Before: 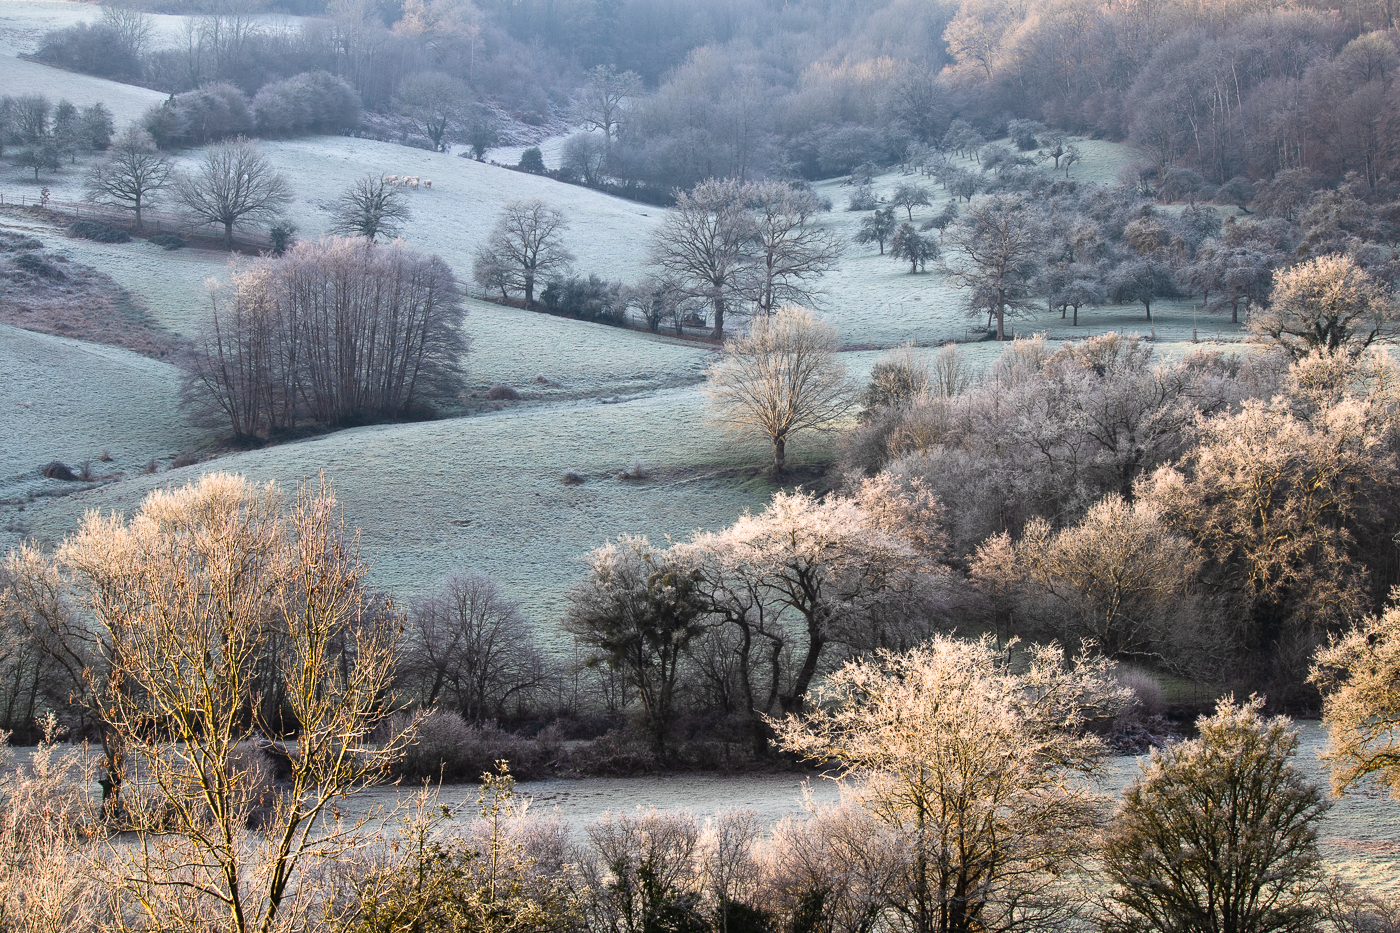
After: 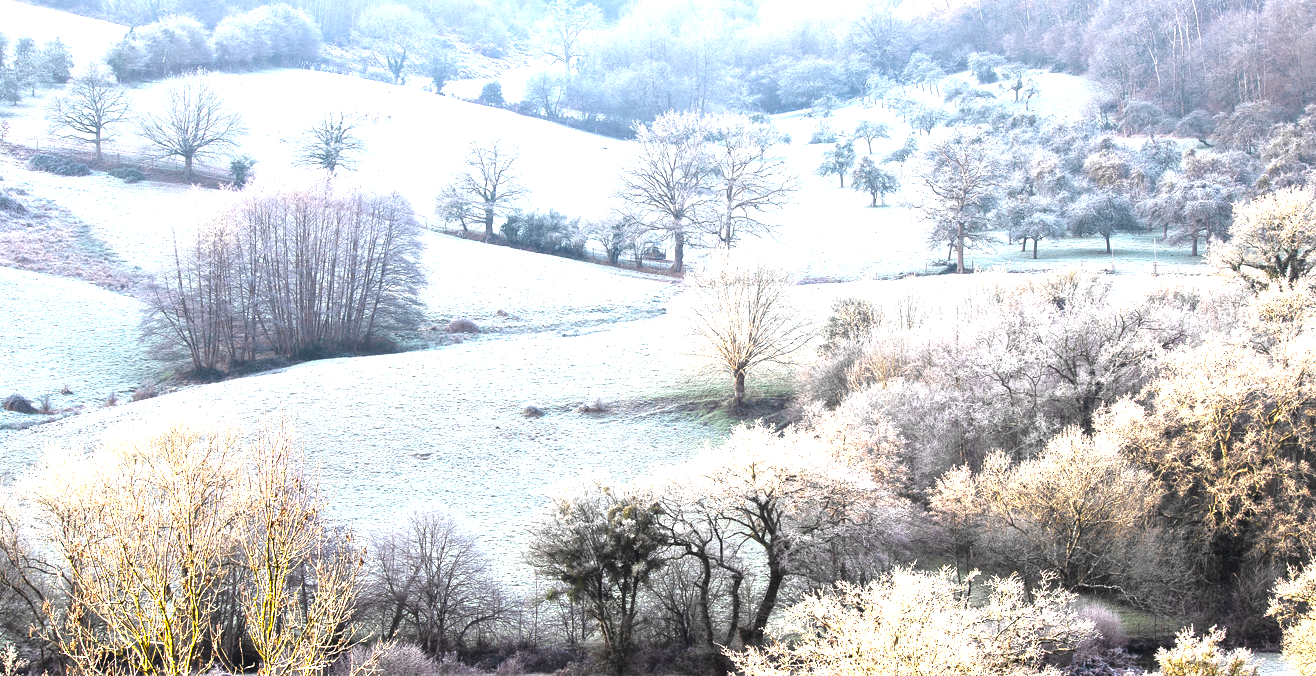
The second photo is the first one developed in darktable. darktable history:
crop: left 2.862%, top 7.272%, right 3.098%, bottom 20.263%
tone equalizer: -8 EV -0.769 EV, -7 EV -0.707 EV, -6 EV -0.627 EV, -5 EV -0.367 EV, -3 EV 0.371 EV, -2 EV 0.6 EV, -1 EV 0.692 EV, +0 EV 0.766 EV
exposure: black level correction 0, exposure 1.104 EV, compensate highlight preservation false
